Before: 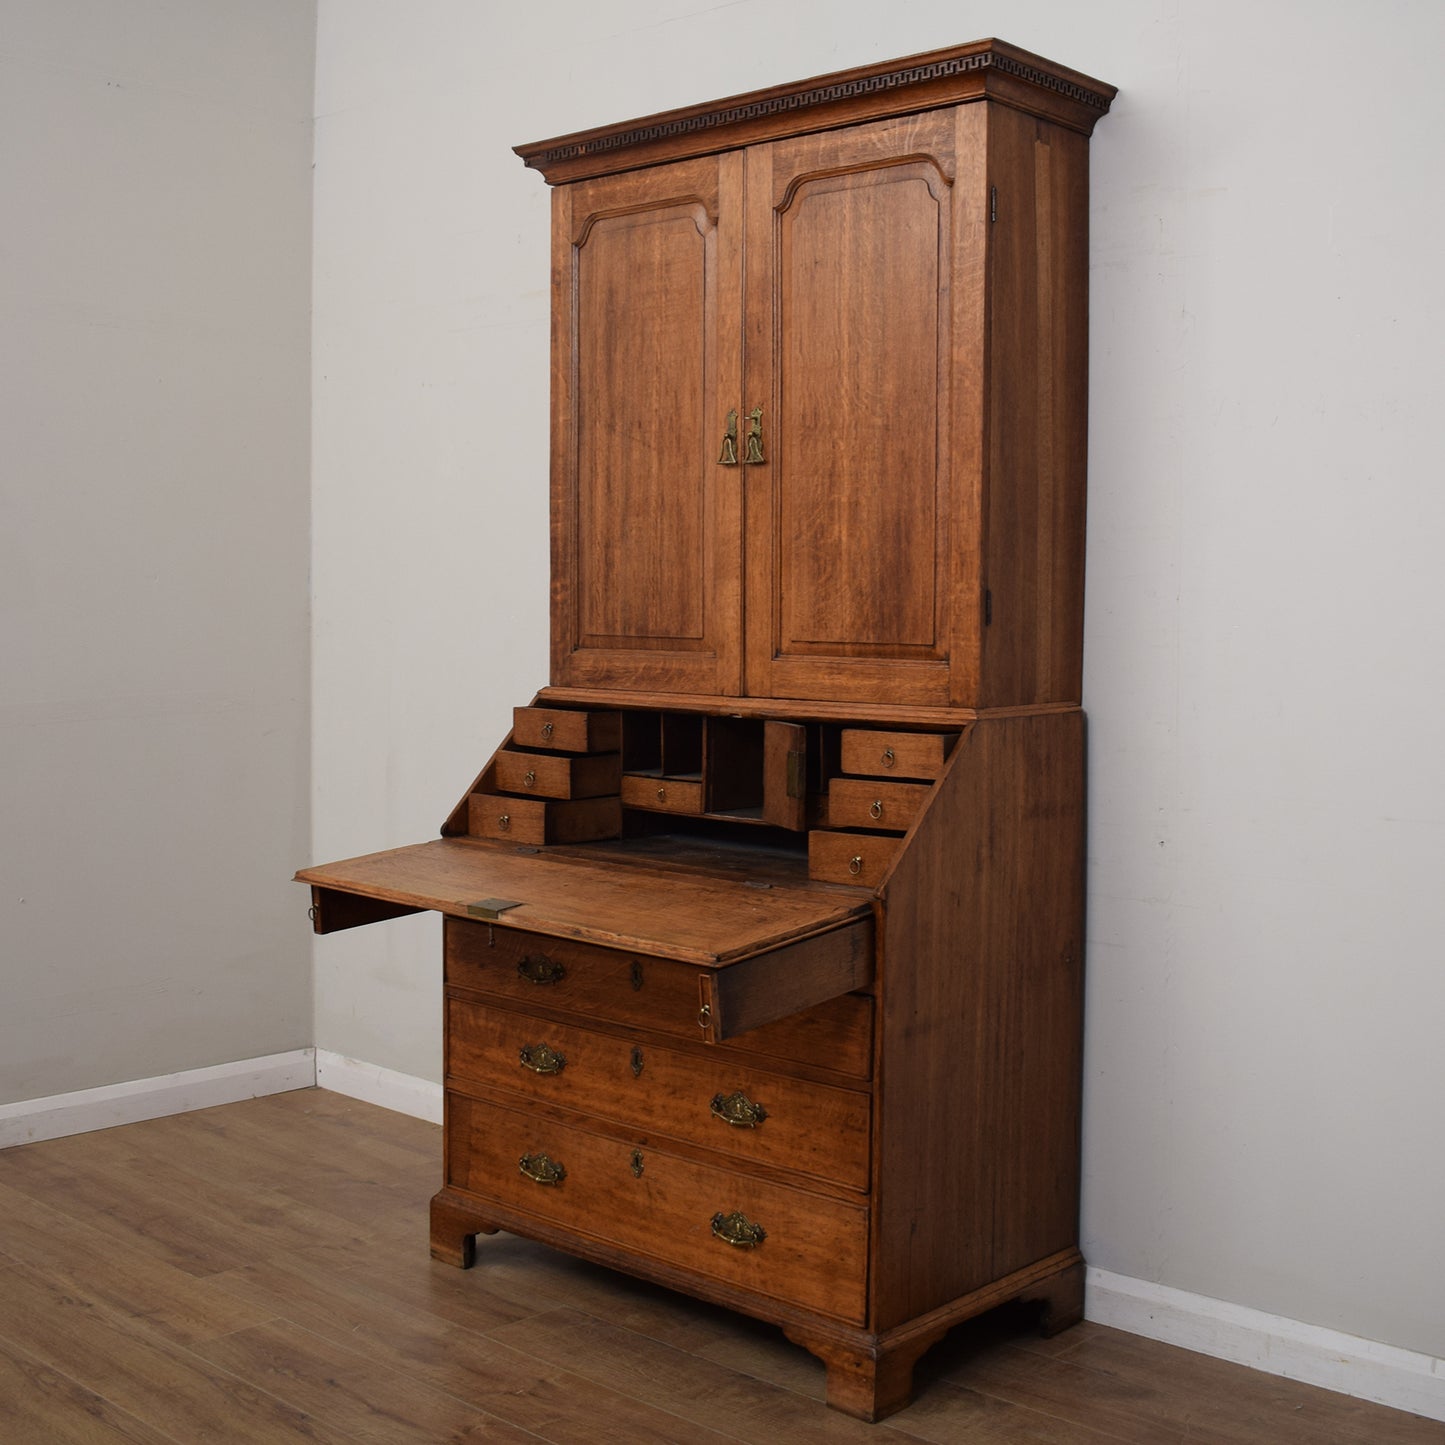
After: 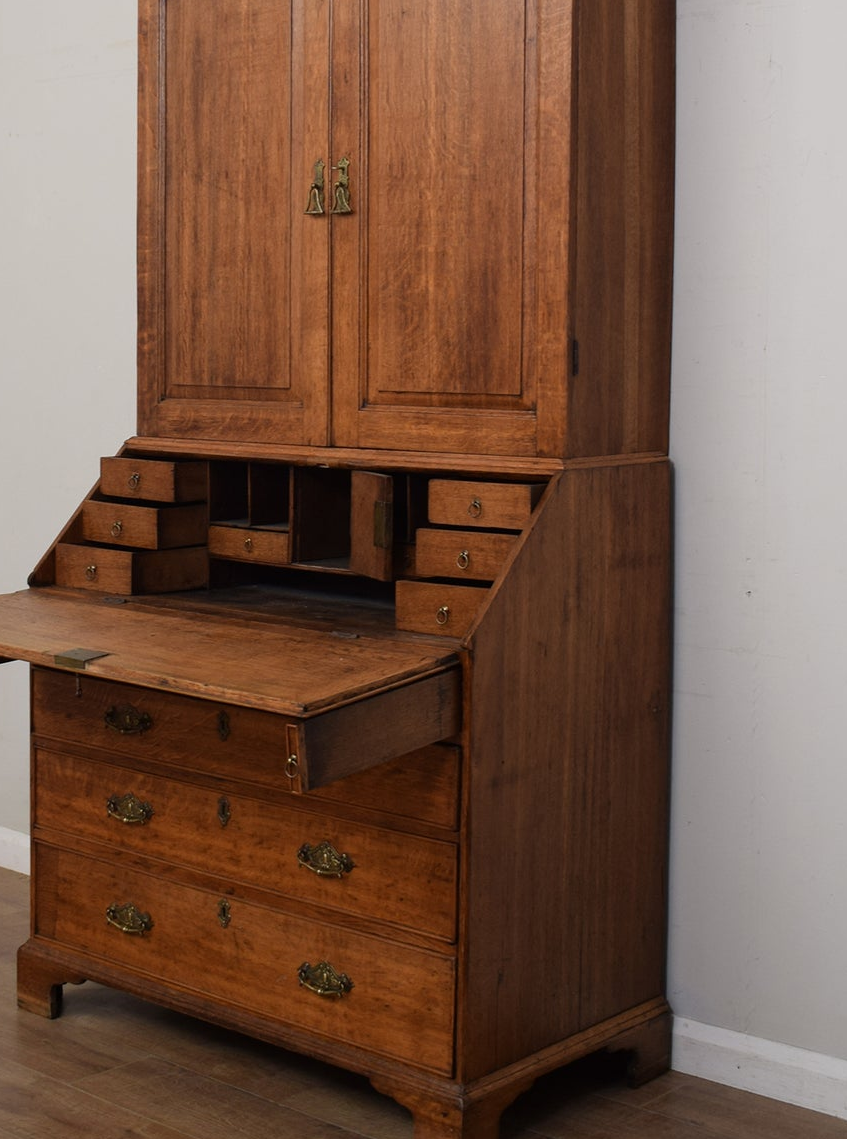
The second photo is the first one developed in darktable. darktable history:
crop and rotate: left 28.613%, top 17.303%, right 12.722%, bottom 3.825%
